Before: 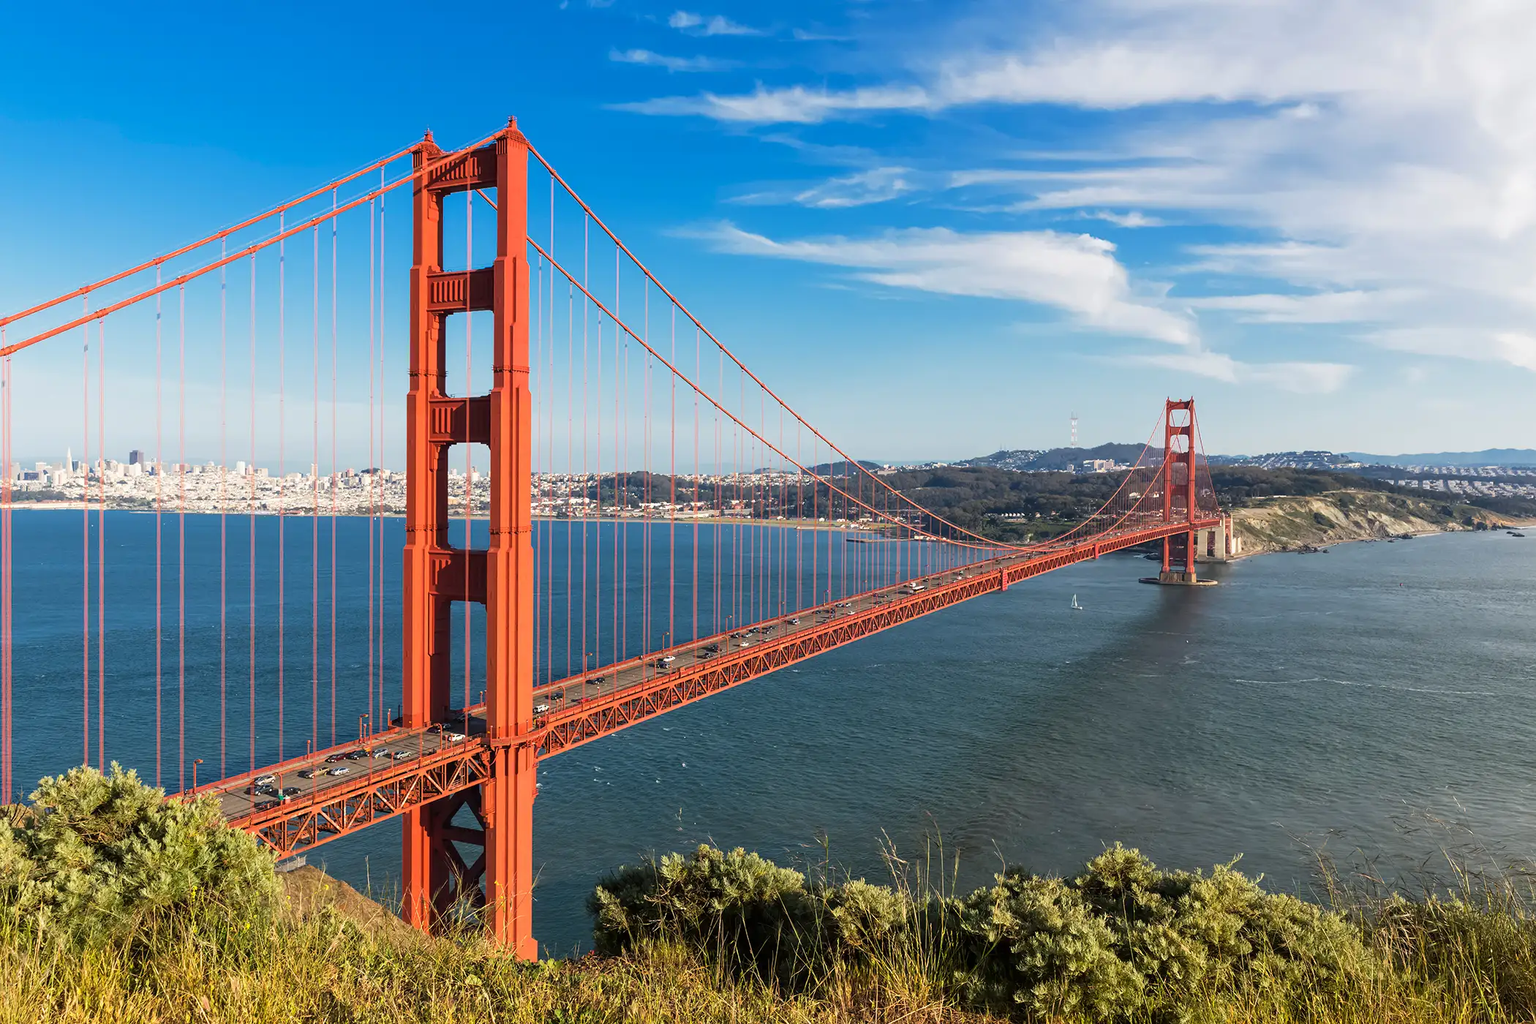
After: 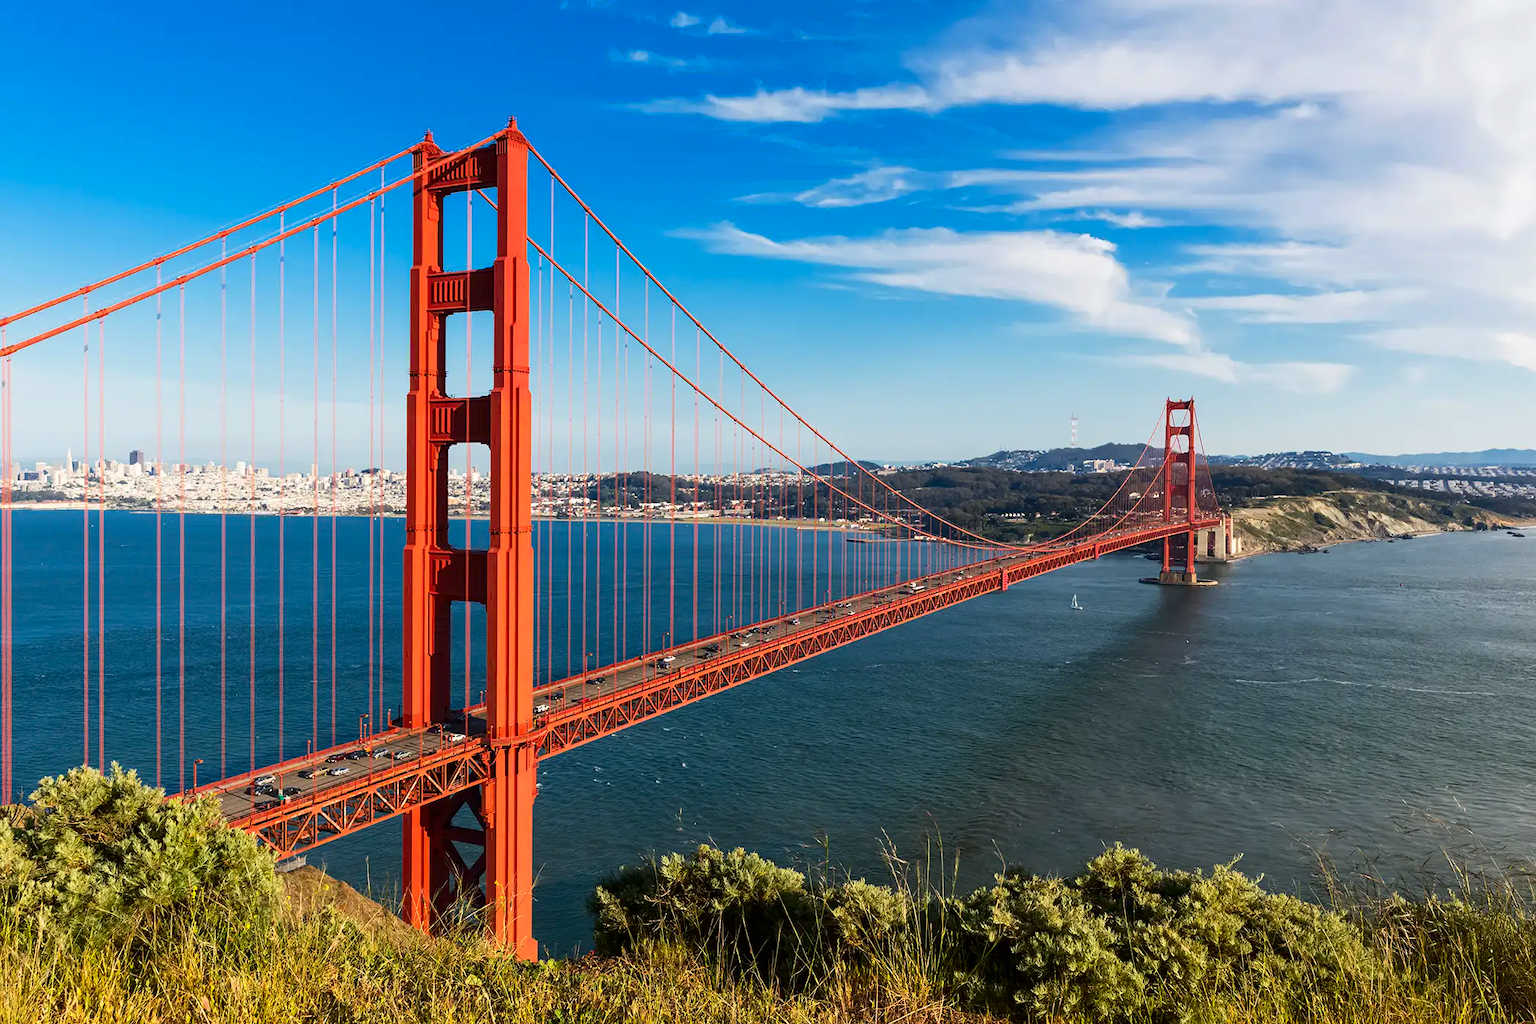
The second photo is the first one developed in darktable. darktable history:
exposure: compensate highlight preservation false
contrast brightness saturation: contrast 0.133, brightness -0.064, saturation 0.155
